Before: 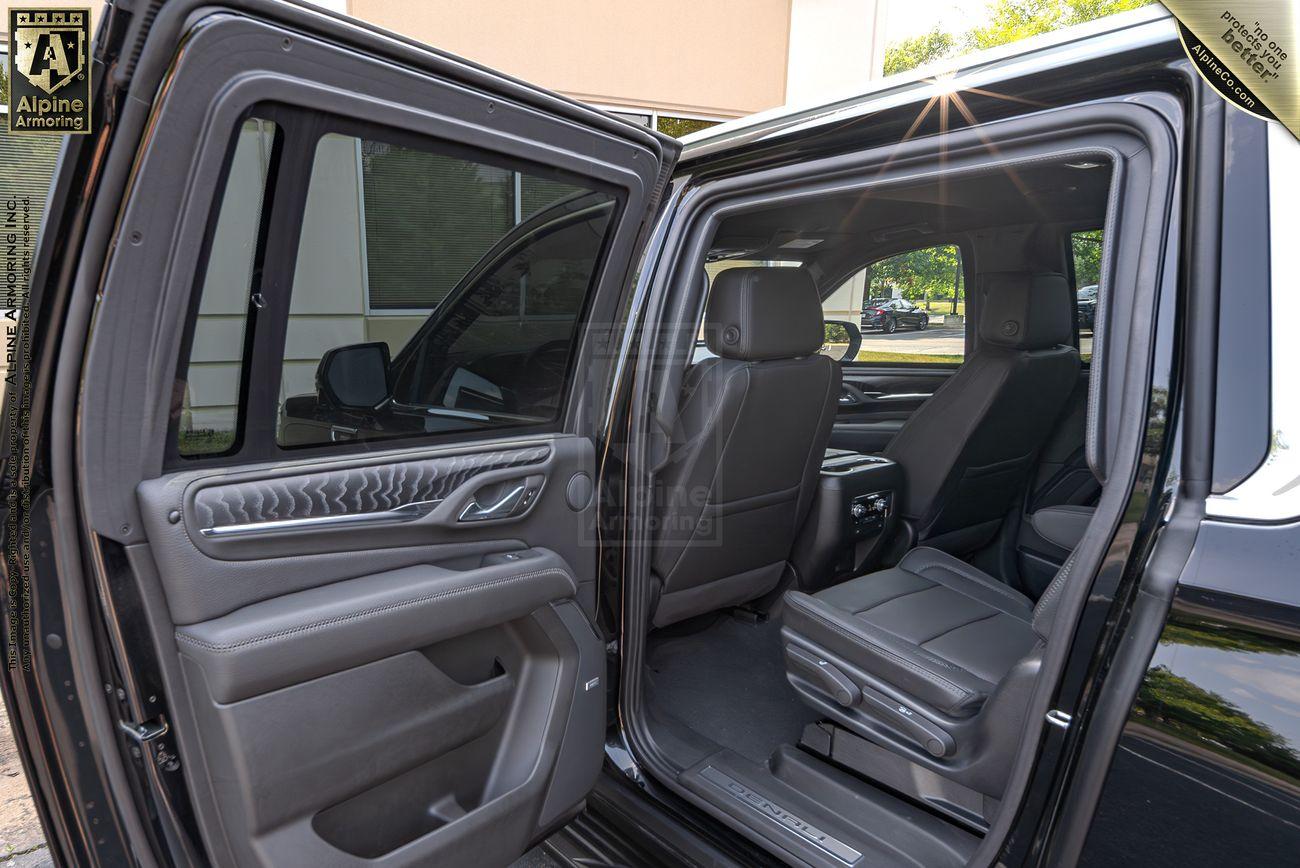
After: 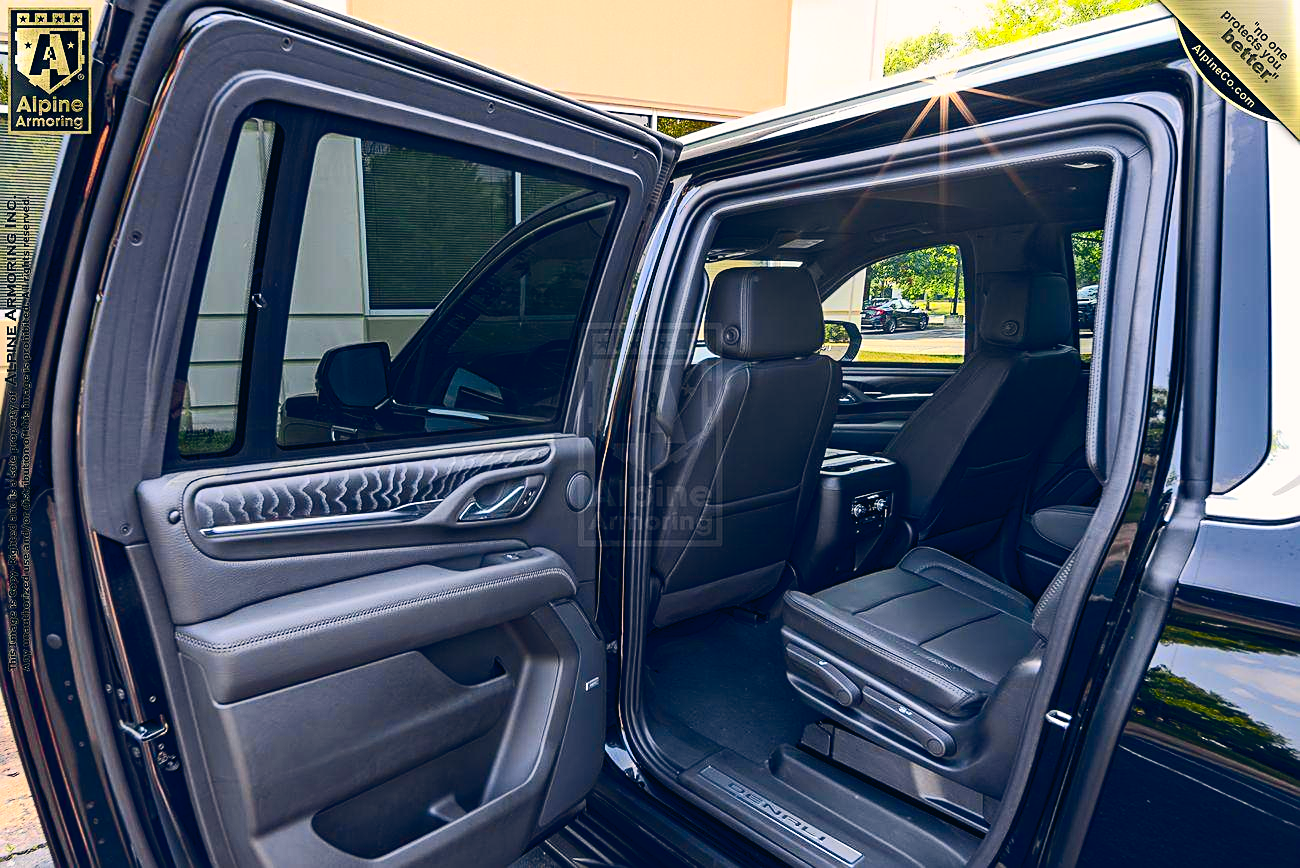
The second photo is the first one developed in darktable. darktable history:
color balance rgb: highlights gain › chroma 1.696%, highlights gain › hue 55.92°, global offset › luminance 0.372%, global offset › chroma 0.214%, global offset › hue 254.6°, linear chroma grading › global chroma 19.475%, perceptual saturation grading › global saturation 20%, perceptual saturation grading › highlights -25.739%, perceptual saturation grading › shadows 50.142%, perceptual brilliance grading › global brilliance 14.642%, perceptual brilliance grading › shadows -35.825%
sharpen: radius 1.946
tone curve: curves: ch0 [(0, 0.017) (0.091, 0.046) (0.298, 0.287) (0.439, 0.482) (0.64, 0.729) (0.785, 0.817) (0.995, 0.917)]; ch1 [(0, 0) (0.384, 0.365) (0.463, 0.447) (0.486, 0.474) (0.503, 0.497) (0.526, 0.52) (0.555, 0.564) (0.578, 0.595) (0.638, 0.644) (0.766, 0.773) (1, 1)]; ch2 [(0, 0) (0.374, 0.344) (0.449, 0.434) (0.501, 0.501) (0.528, 0.519) (0.569, 0.589) (0.61, 0.646) (0.666, 0.688) (1, 1)], color space Lab, independent channels, preserve colors none
